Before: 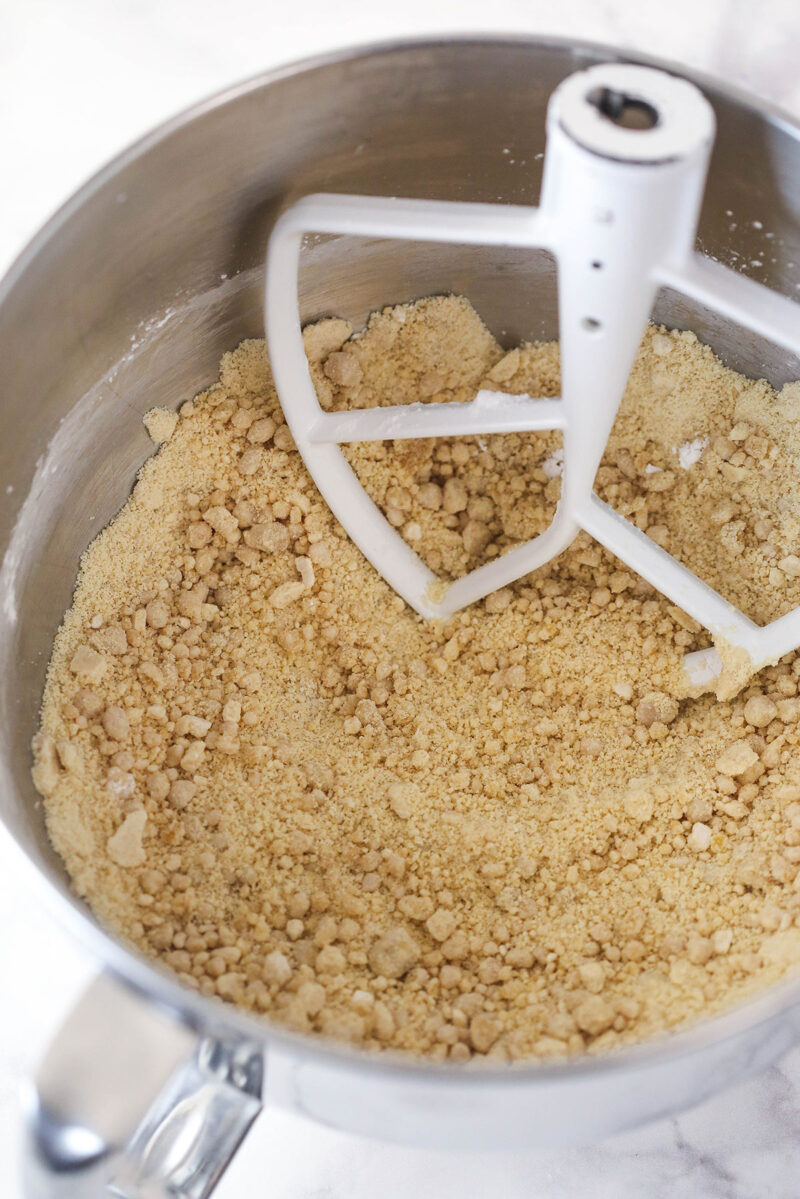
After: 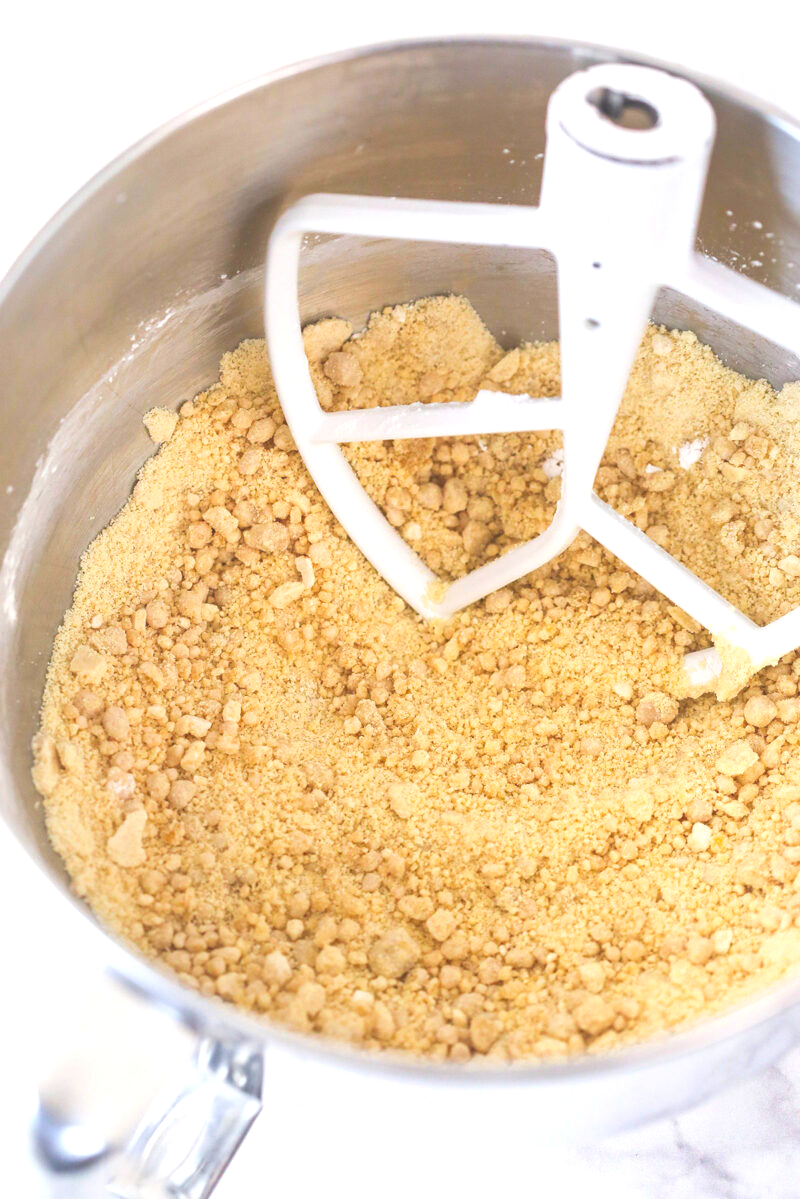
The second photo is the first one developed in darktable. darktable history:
white balance: emerald 1
contrast brightness saturation: contrast -0.28
exposure: black level correction 0, exposure 1.388 EV, compensate exposure bias true, compensate highlight preservation false
